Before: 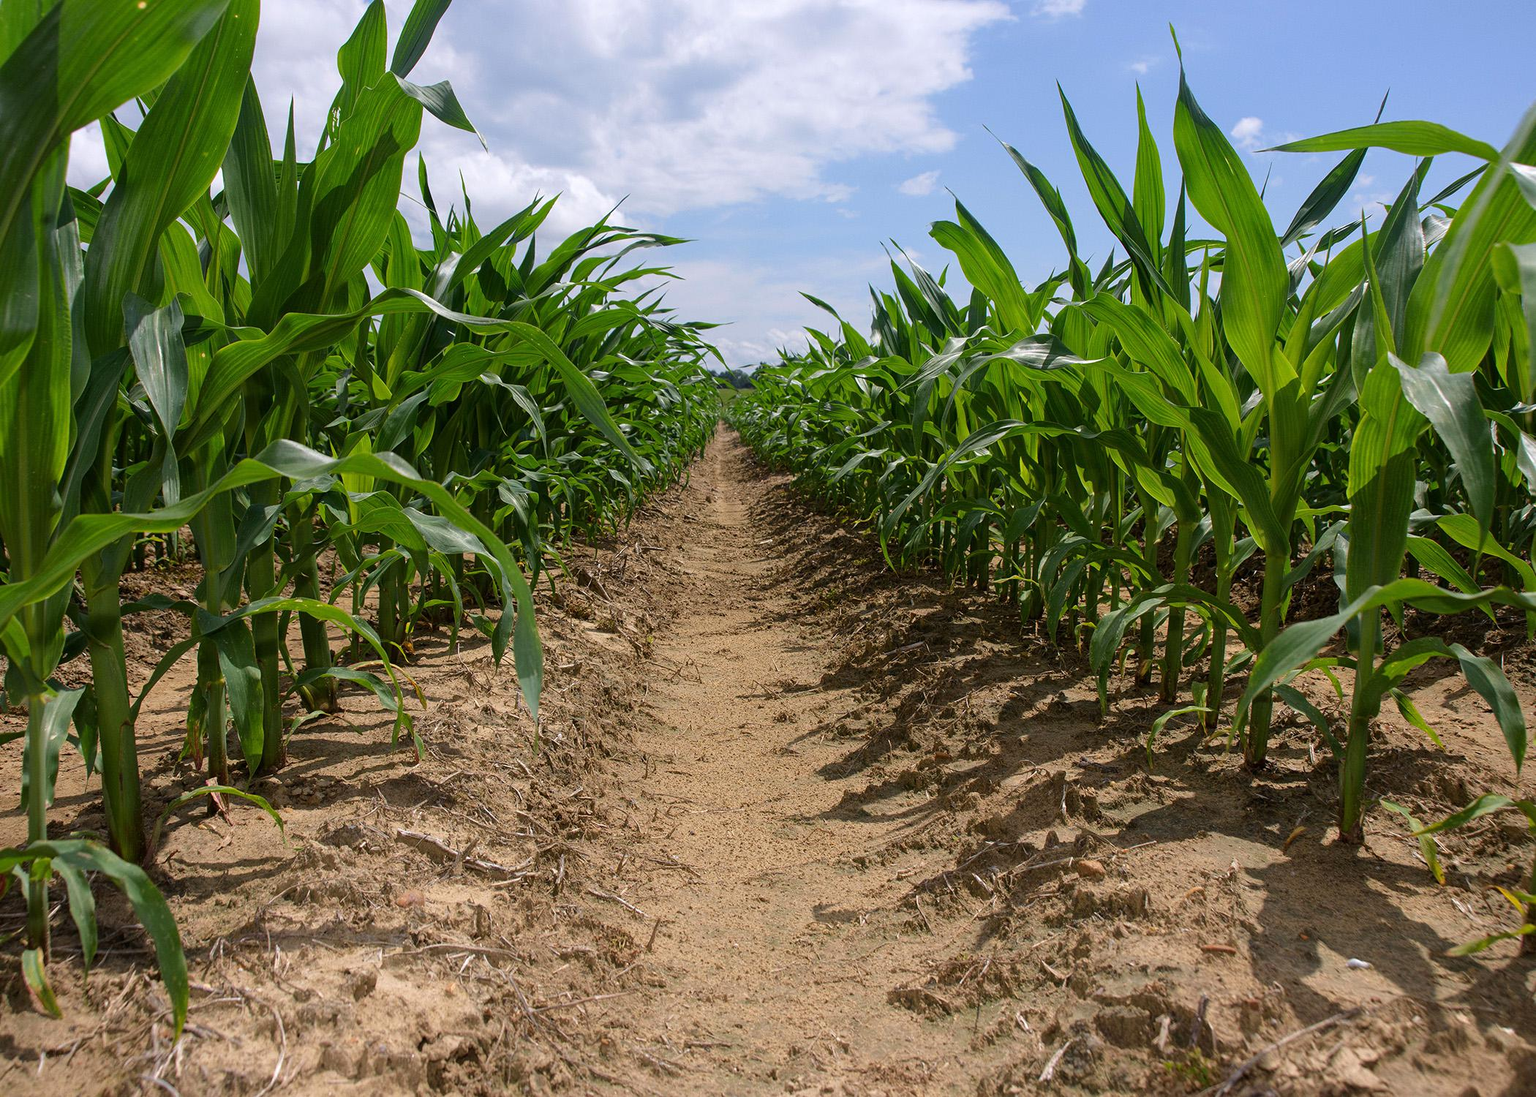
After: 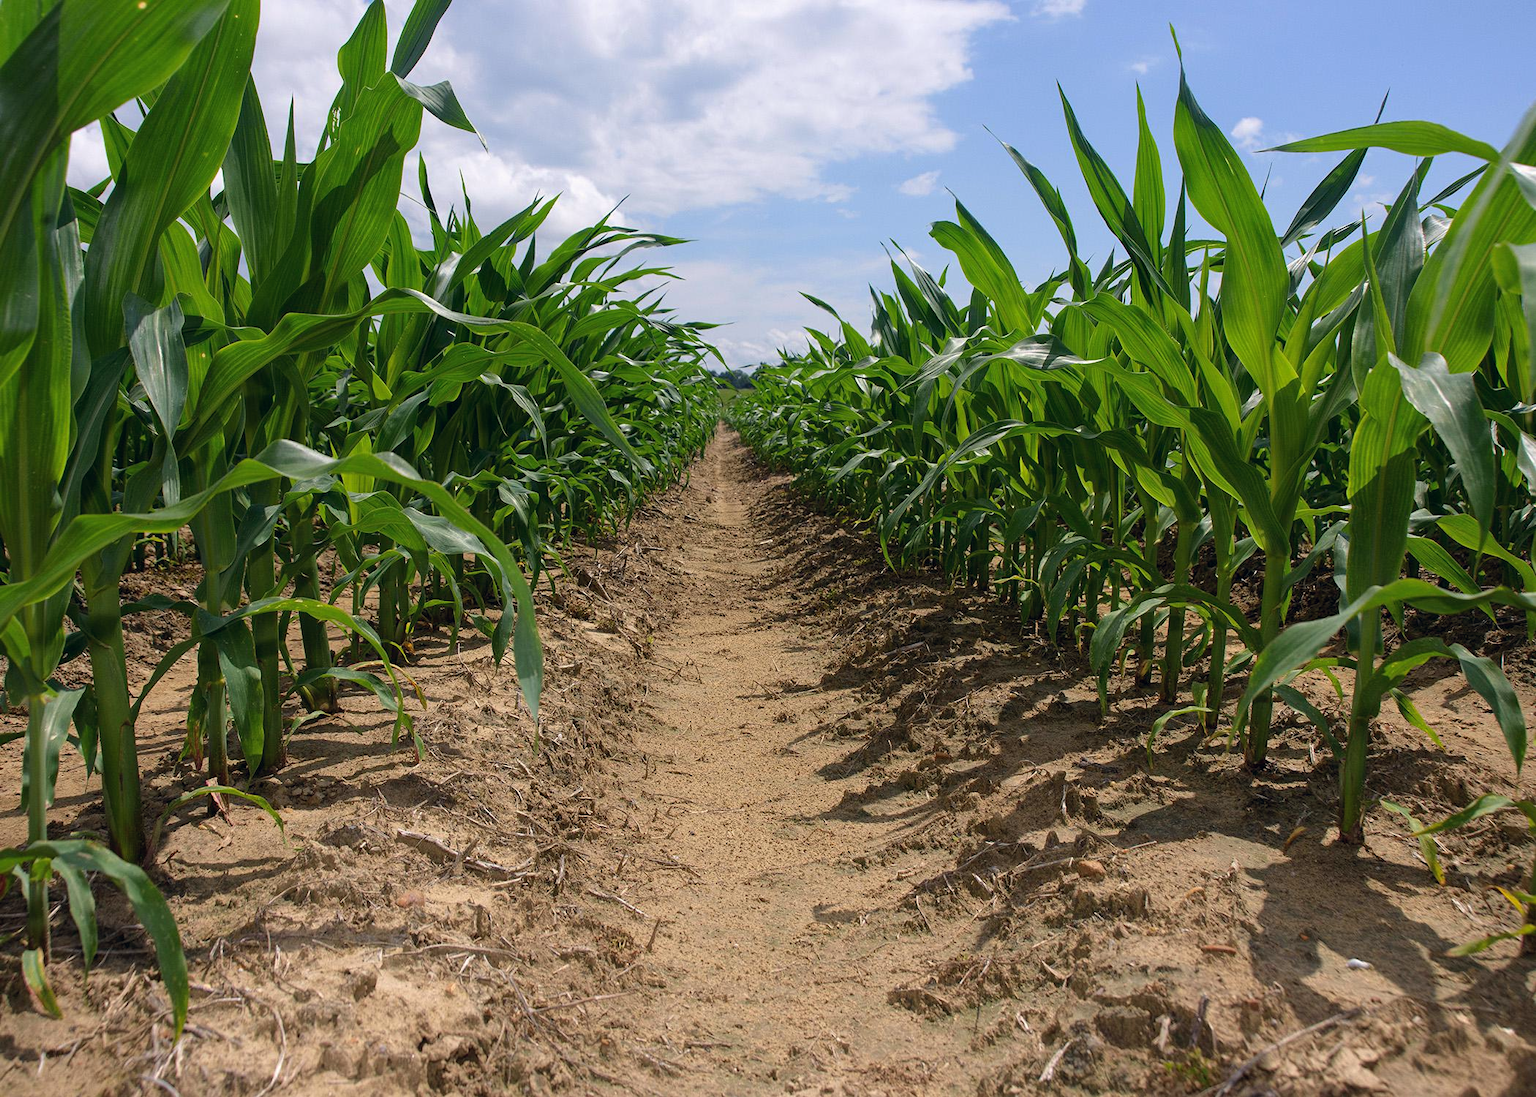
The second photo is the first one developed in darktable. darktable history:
color correction: highlights a* 0.281, highlights b* 2.7, shadows a* -1.01, shadows b* -4.62
